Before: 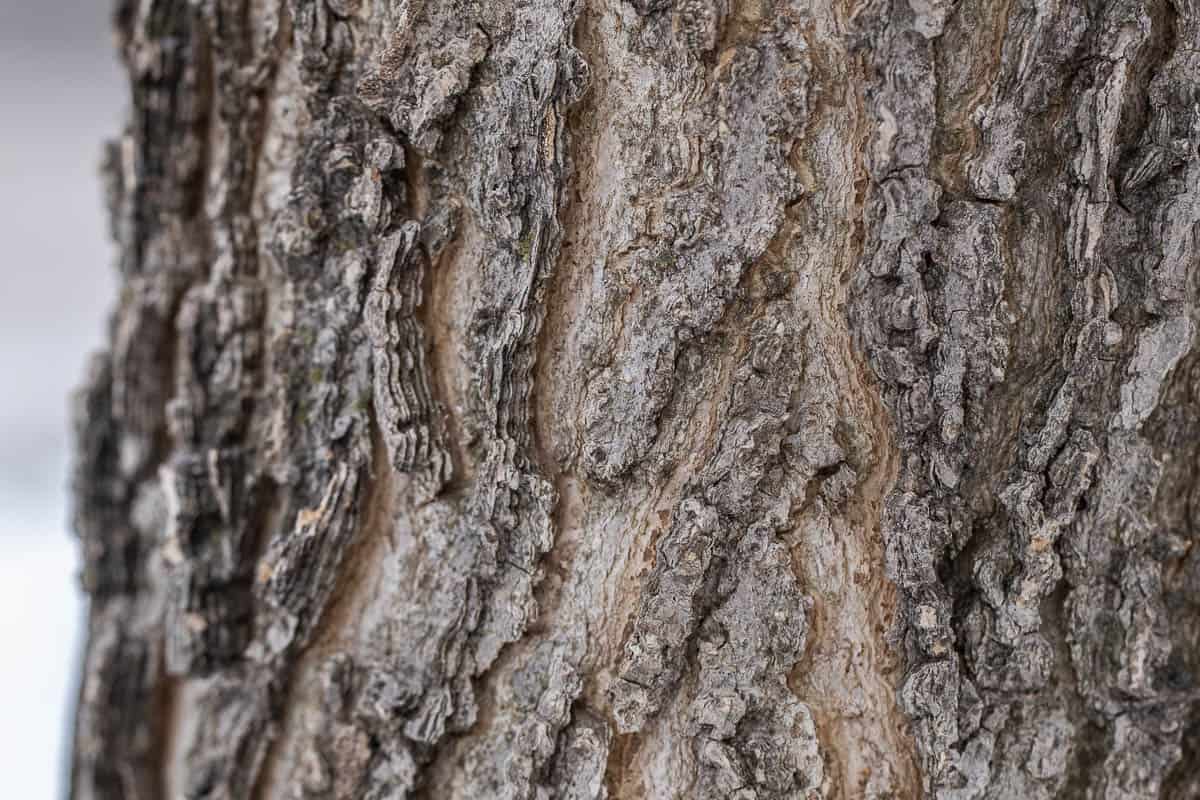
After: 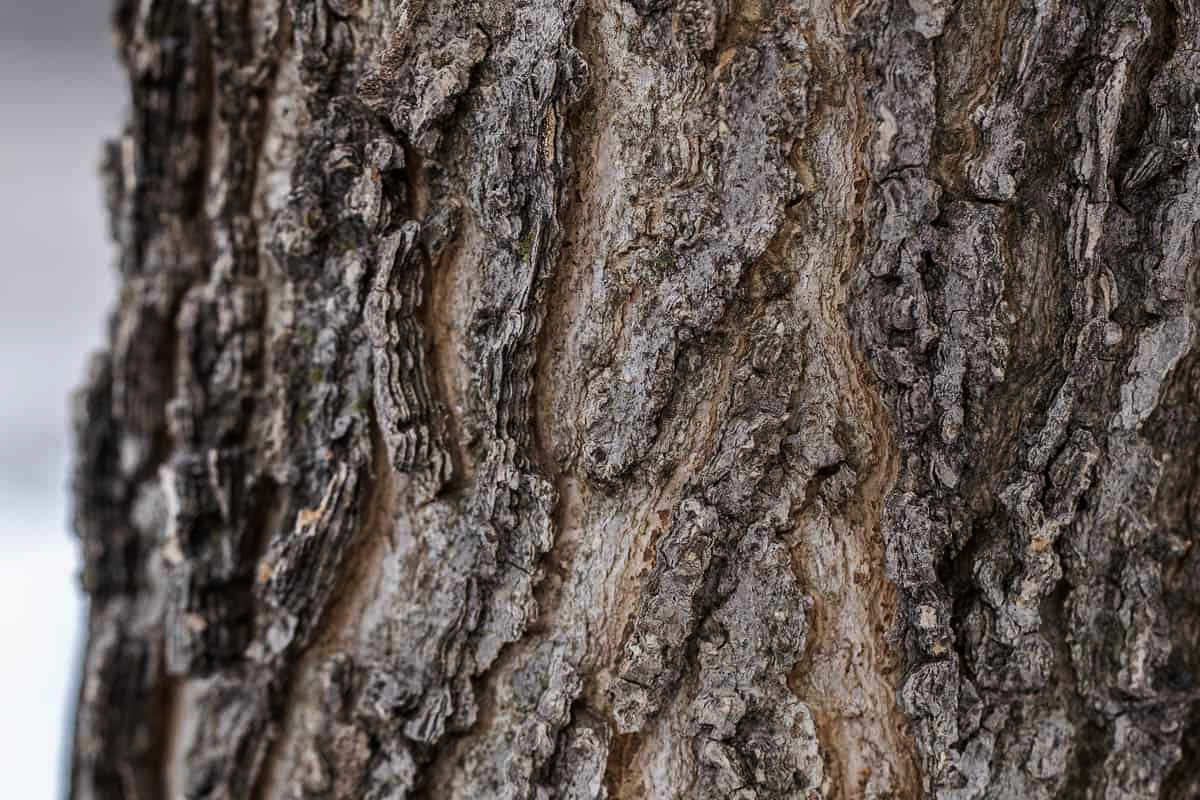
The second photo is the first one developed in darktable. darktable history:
tone curve: curves: ch0 [(0, 0) (0.153, 0.06) (1, 1)], preserve colors none
tone equalizer: on, module defaults
